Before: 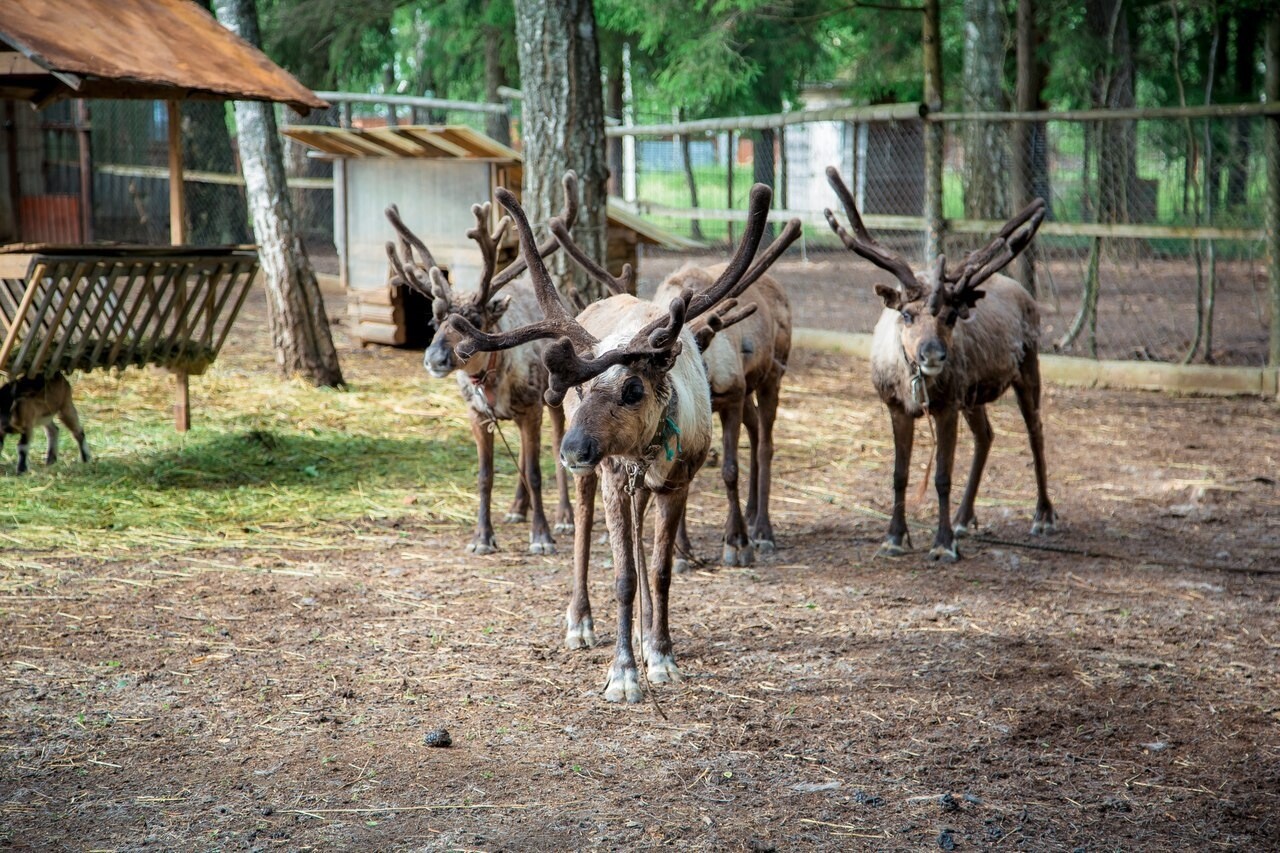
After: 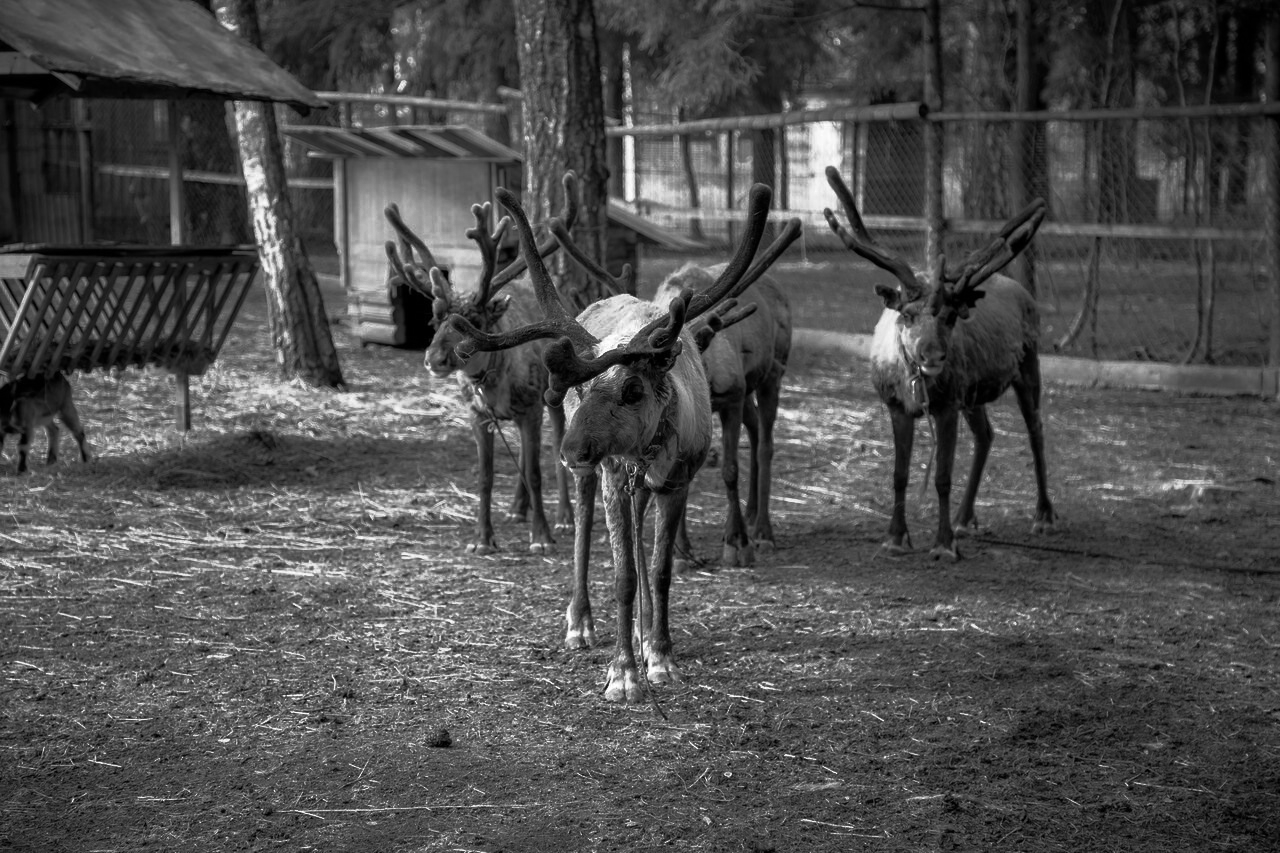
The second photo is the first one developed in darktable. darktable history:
monochrome: on, module defaults
base curve: curves: ch0 [(0, 0) (0.564, 0.291) (0.802, 0.731) (1, 1)]
